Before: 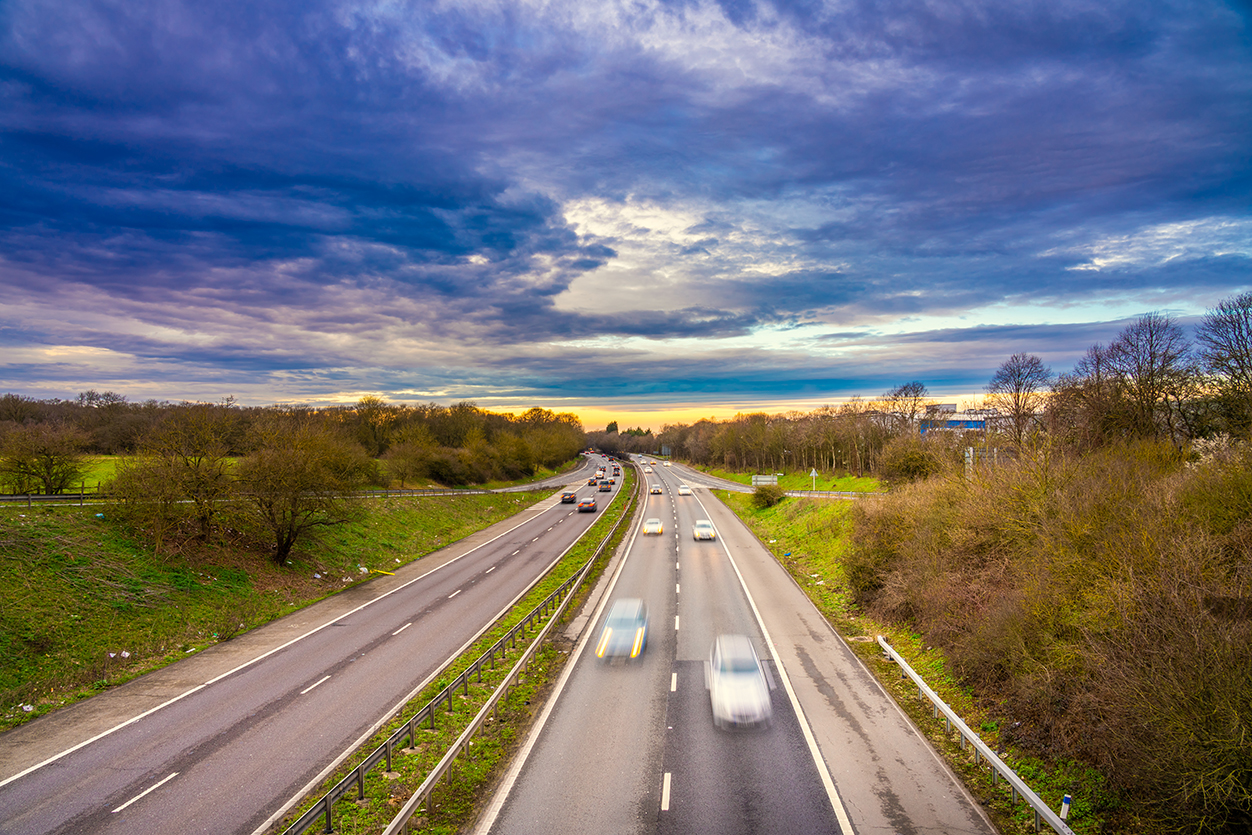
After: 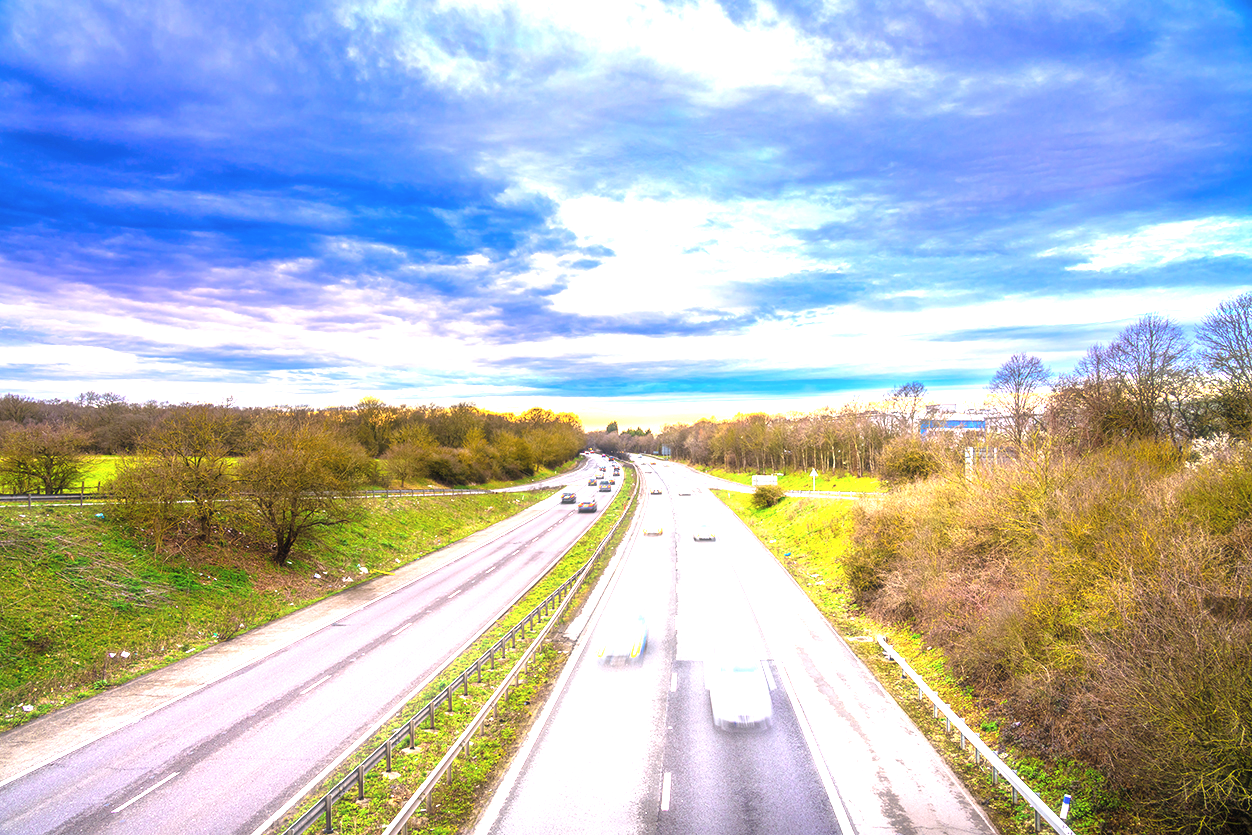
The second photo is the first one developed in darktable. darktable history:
white balance: red 0.967, blue 1.119, emerald 0.756
haze removal: strength -0.09, adaptive false
exposure: black level correction 0, exposure 1.6 EV, compensate exposure bias true, compensate highlight preservation false
